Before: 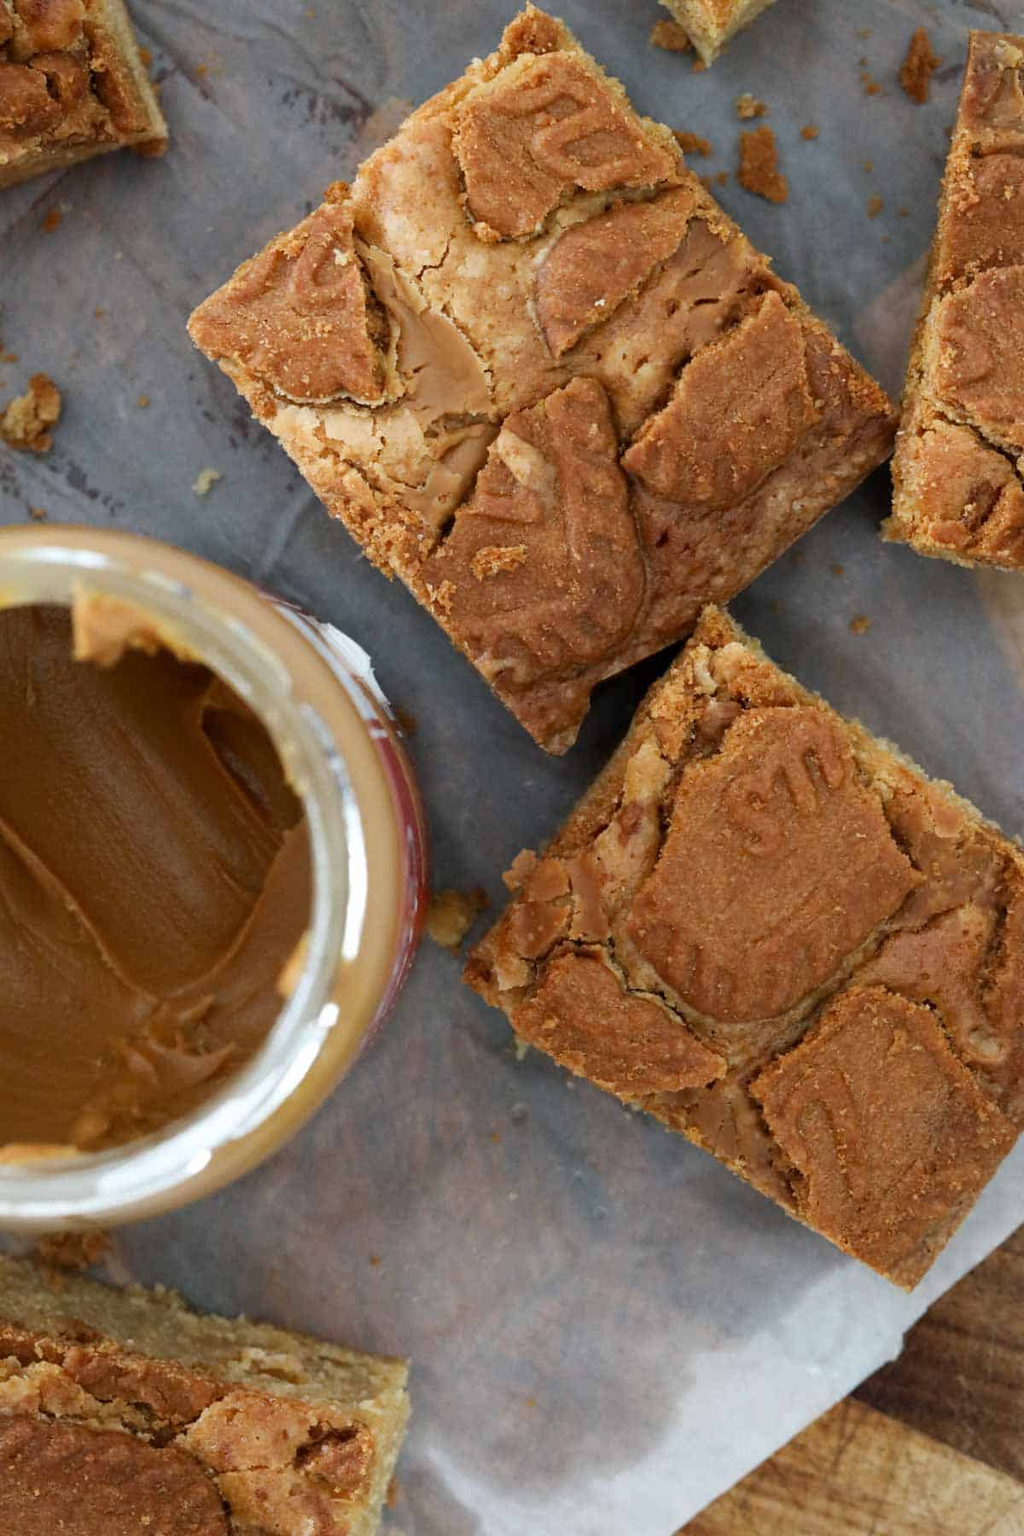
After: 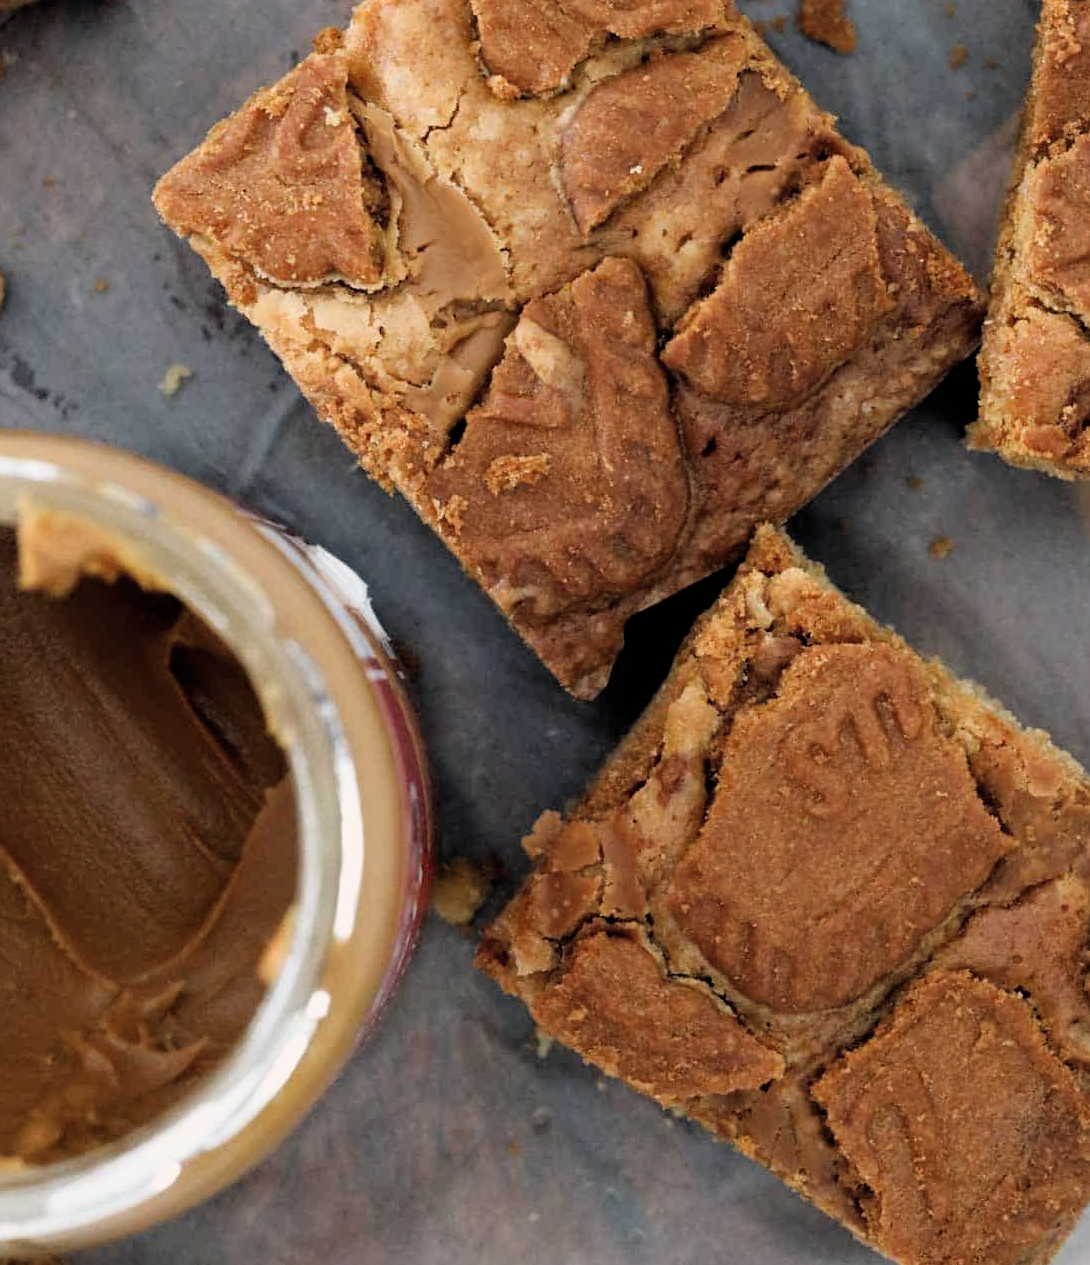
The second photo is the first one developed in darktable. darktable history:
crop: left 5.596%, top 10.314%, right 3.534%, bottom 19.395%
filmic rgb: black relative exposure -4.93 EV, white relative exposure 2.84 EV, hardness 3.72
color balance rgb: shadows lift › hue 87.51°, highlights gain › chroma 1.62%, highlights gain › hue 55.1°, global offset › chroma 0.06%, global offset › hue 253.66°, linear chroma grading › global chroma 0.5%
